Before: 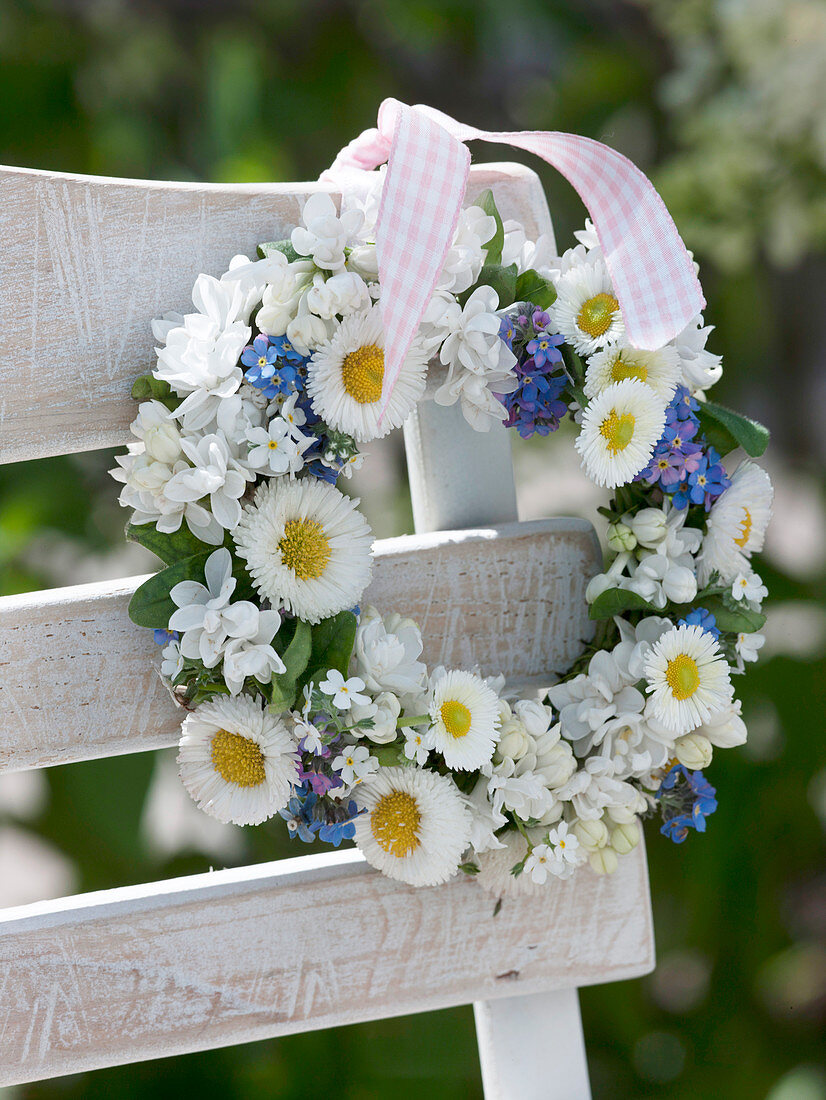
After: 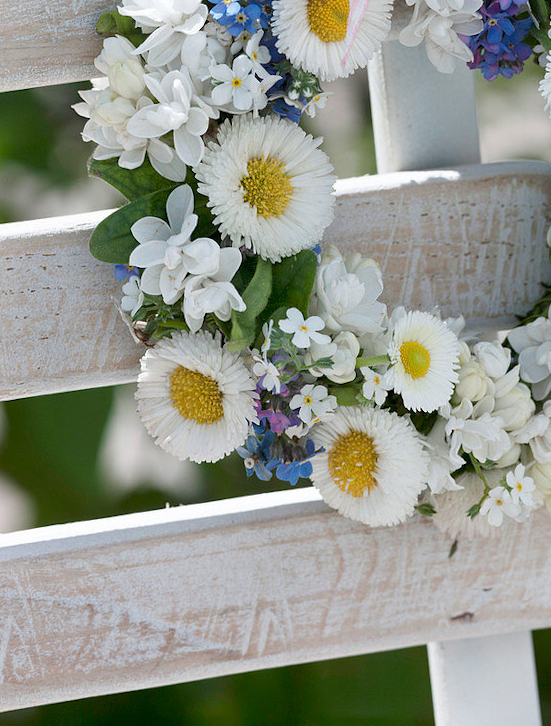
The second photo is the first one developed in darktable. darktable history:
crop and rotate: angle -1.02°, left 3.558%, top 32.394%, right 28.129%
